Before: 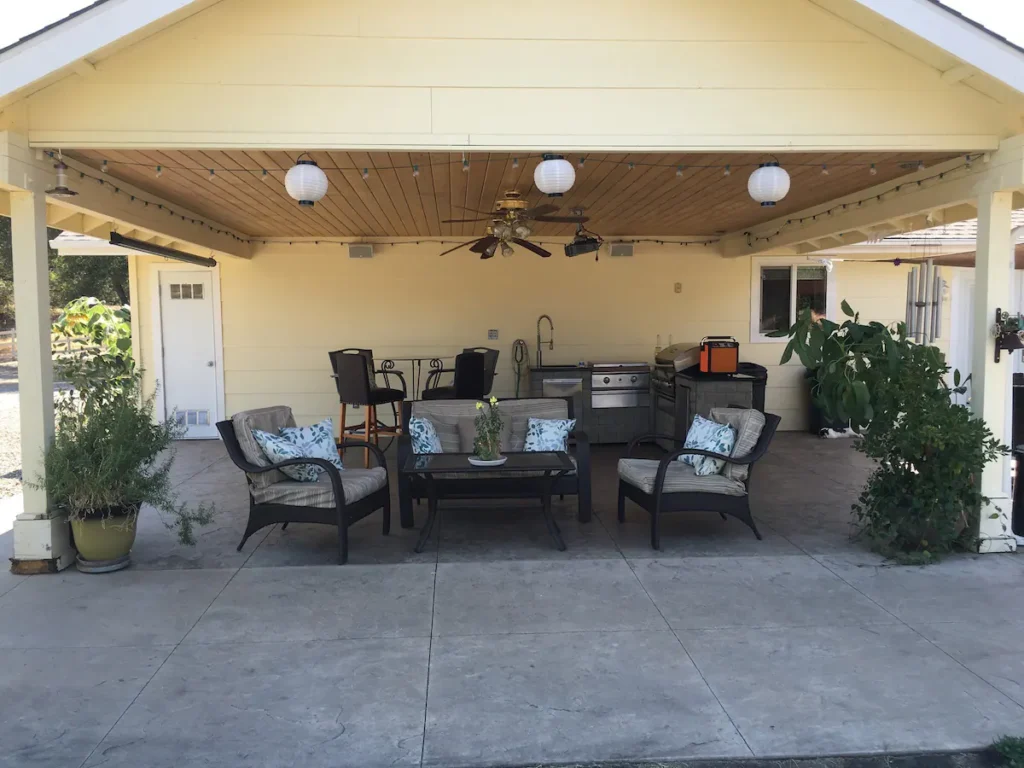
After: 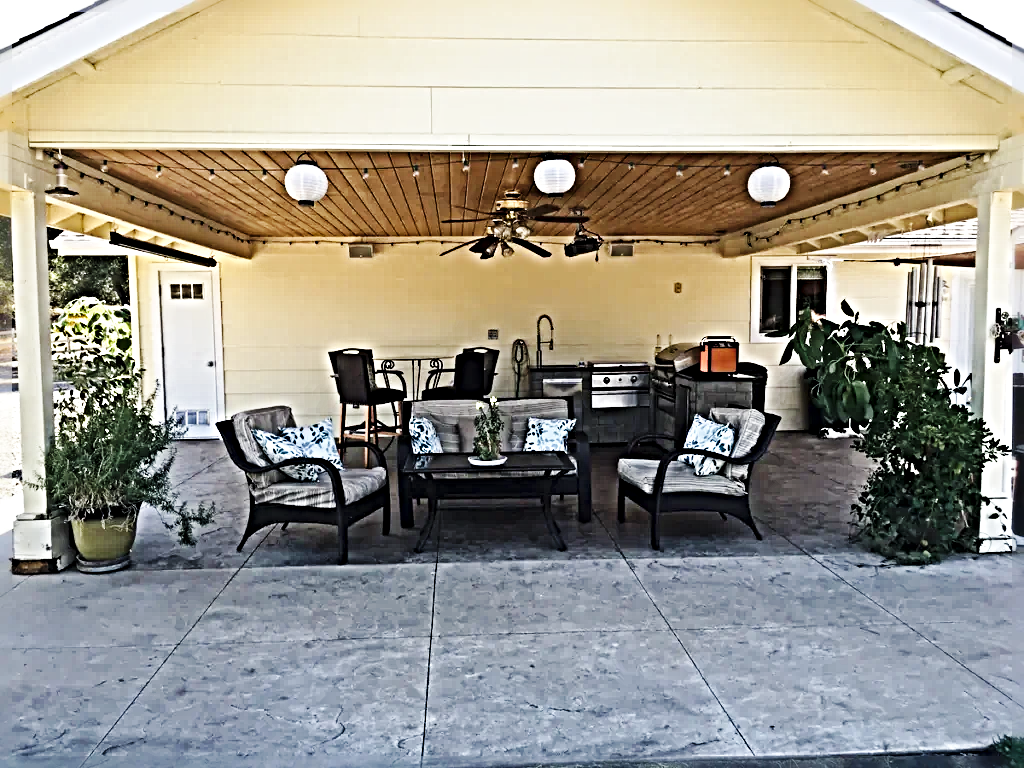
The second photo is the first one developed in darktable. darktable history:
local contrast: mode bilateral grid, contrast 19, coarseness 50, detail 119%, midtone range 0.2
base curve: curves: ch0 [(0, 0) (0.032, 0.025) (0.121, 0.166) (0.206, 0.329) (0.605, 0.79) (1, 1)], preserve colors none
sharpen: radius 6.255, amount 1.818, threshold 0.129
